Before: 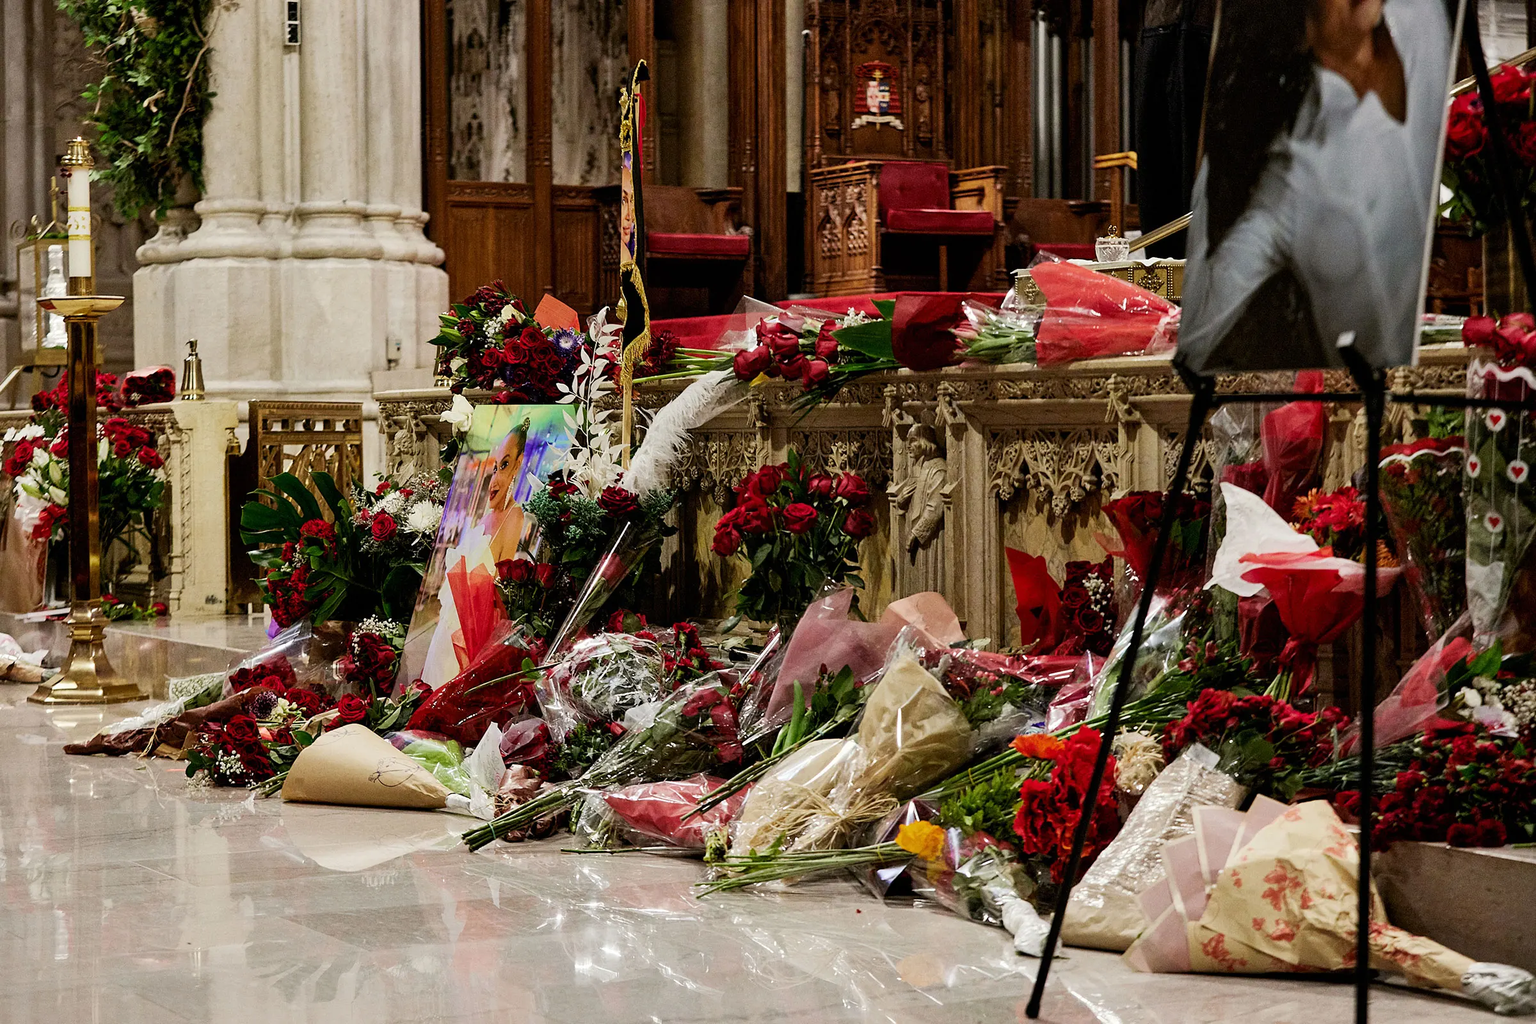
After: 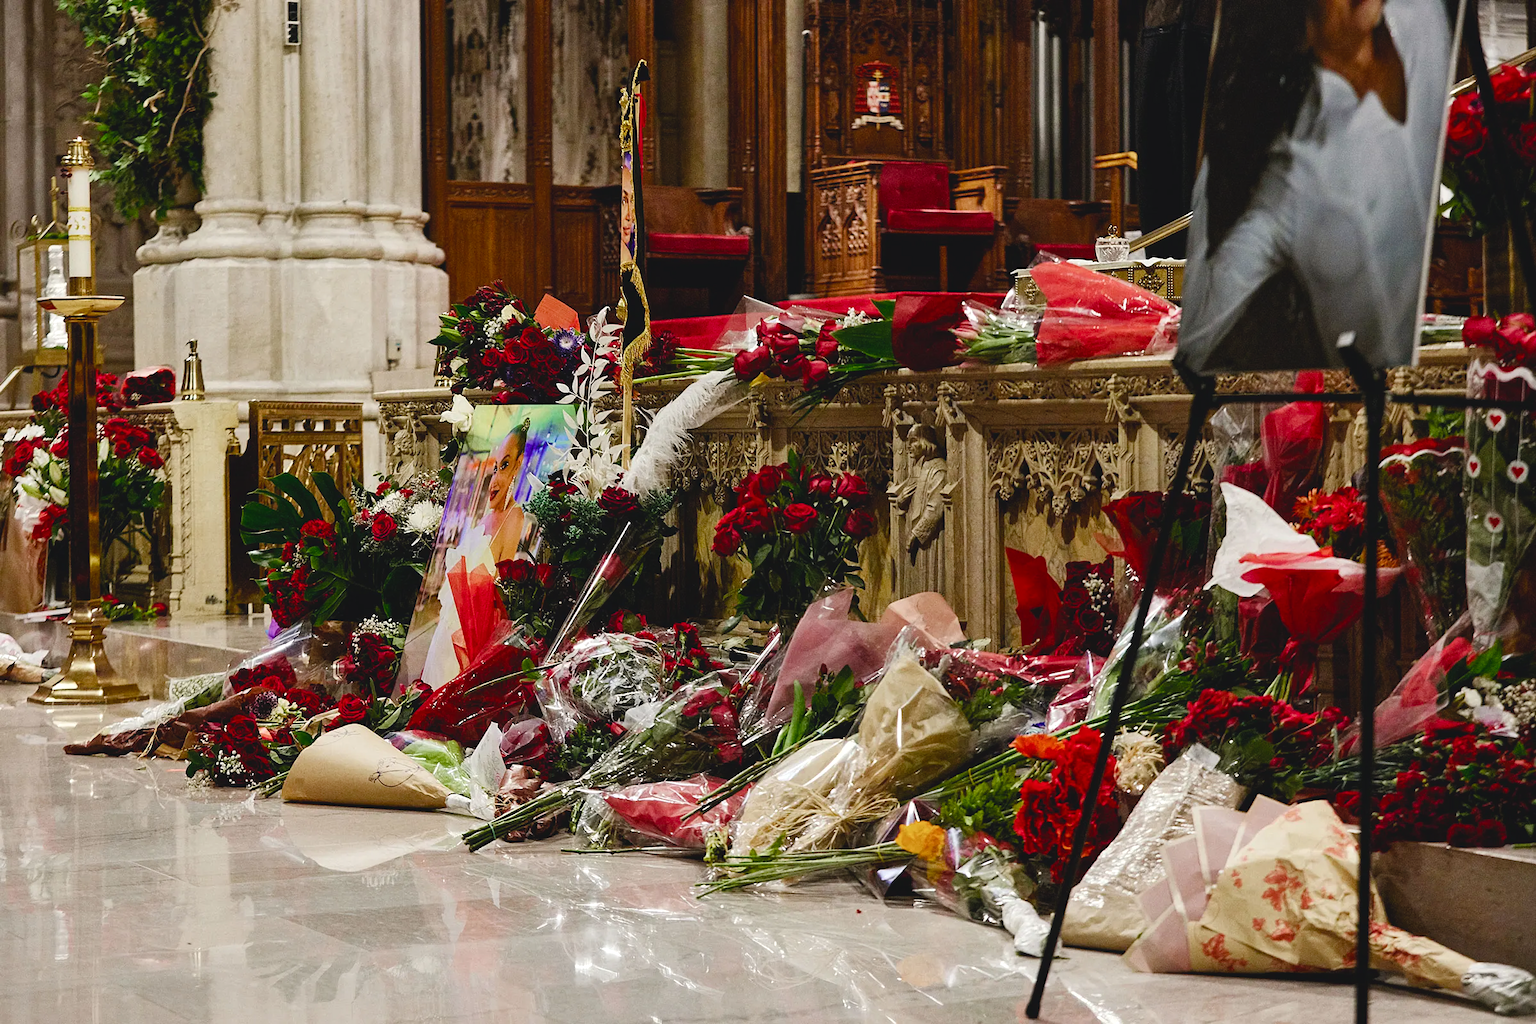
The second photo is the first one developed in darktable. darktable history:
color balance rgb: shadows lift › chroma 1.476%, shadows lift › hue 258.36°, global offset › luminance 0.783%, perceptual saturation grading › global saturation 13.837%, perceptual saturation grading › highlights -25.286%, perceptual saturation grading › shadows 29.978%, global vibrance 5.268%, contrast 2.736%
